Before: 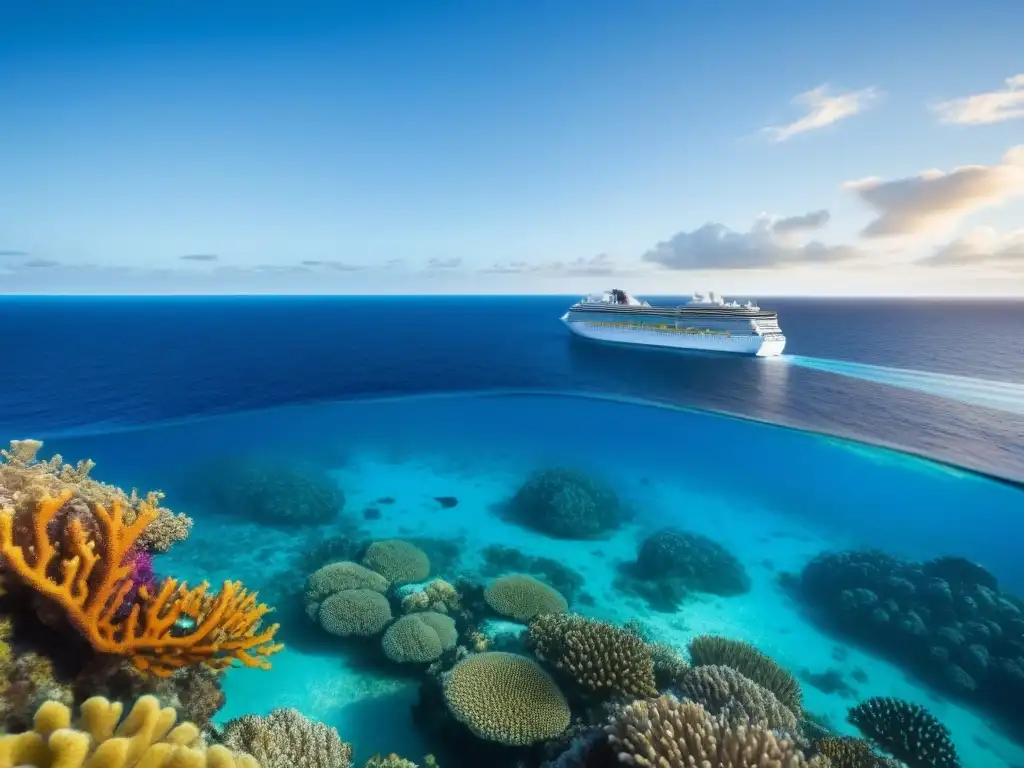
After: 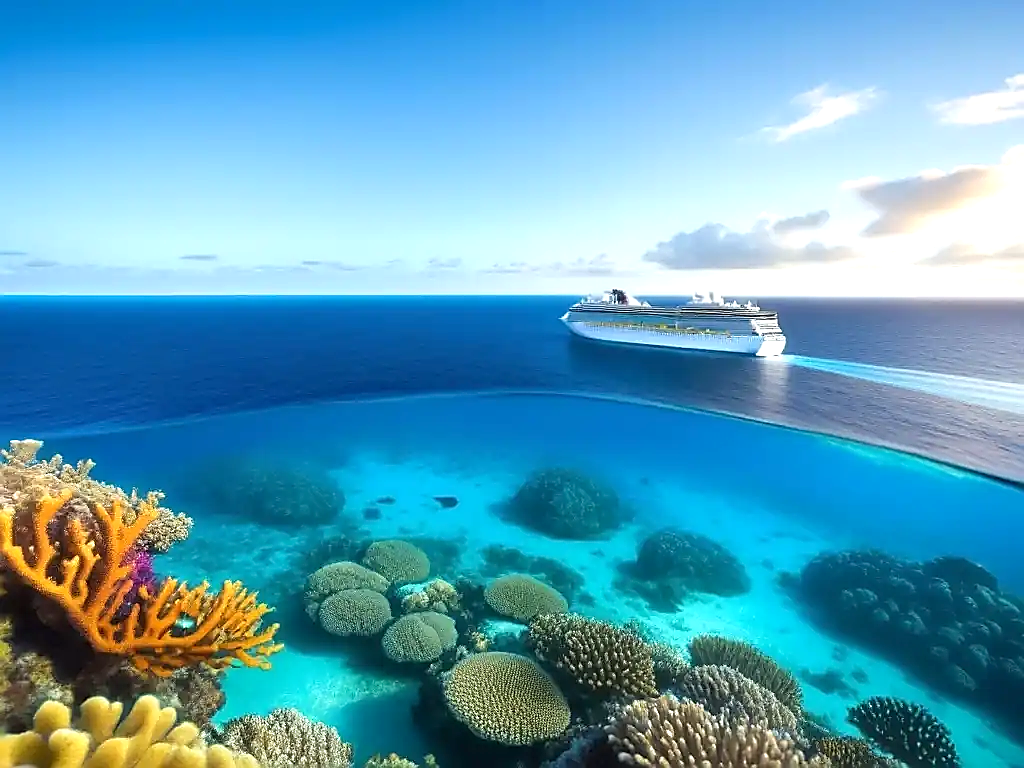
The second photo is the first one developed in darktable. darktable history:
exposure: black level correction 0.001, exposure 0.499 EV, compensate highlight preservation false
sharpen: radius 1.368, amount 1.262, threshold 0.775
